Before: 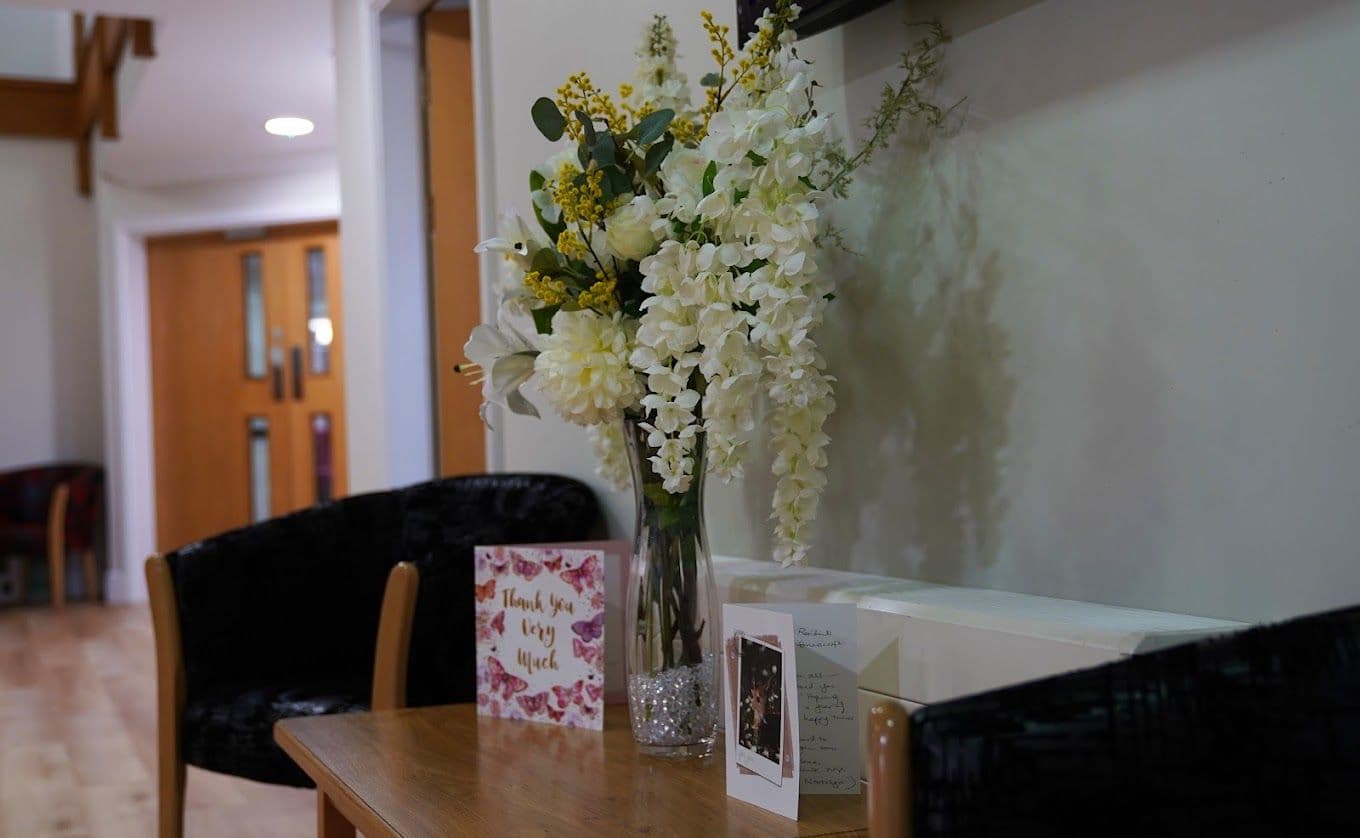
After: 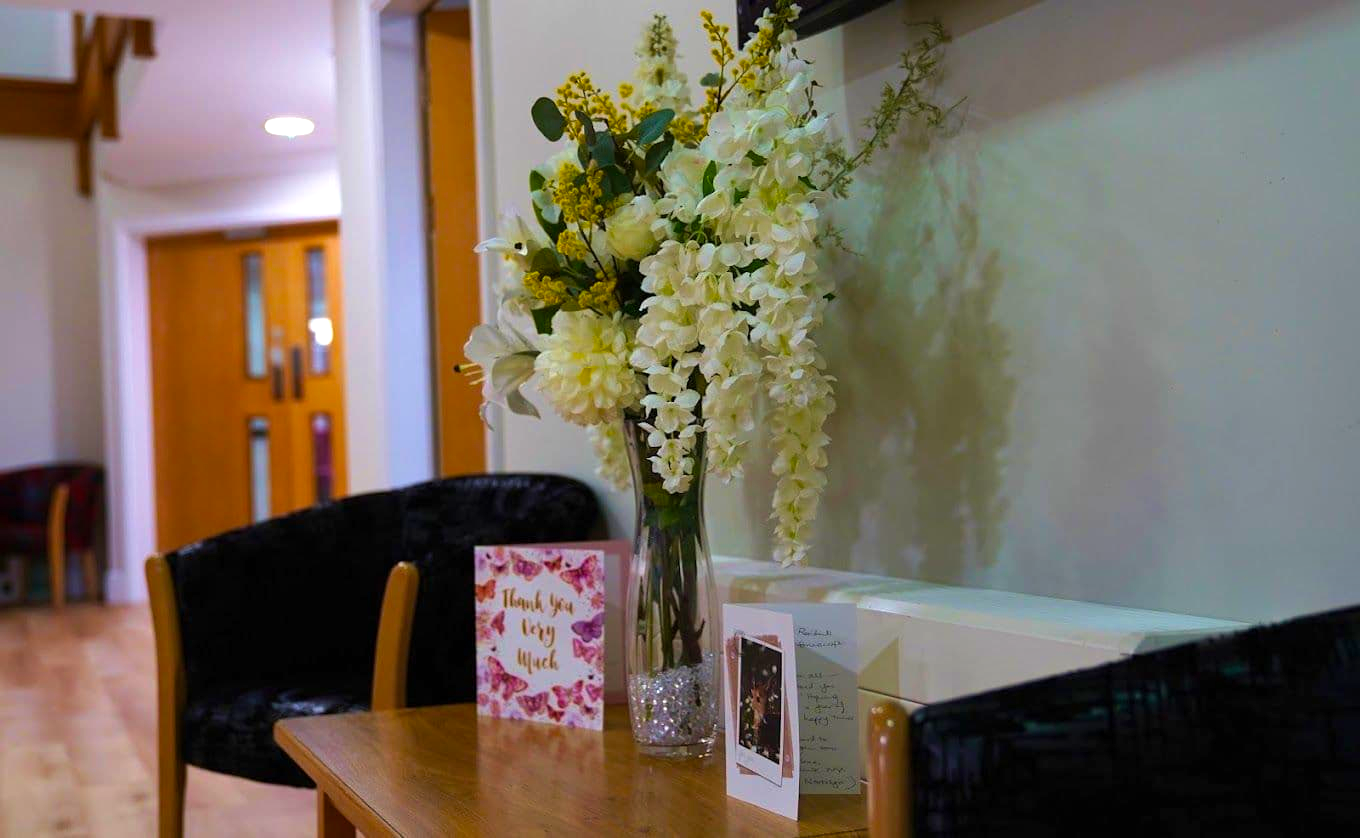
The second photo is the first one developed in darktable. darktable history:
tone equalizer: on, module defaults
shadows and highlights: shadows 37.06, highlights -27.92, soften with gaussian
color balance rgb: perceptual saturation grading › global saturation 30.737%, perceptual brilliance grading › global brilliance 10.305%, global vibrance 20%
velvia: on, module defaults
